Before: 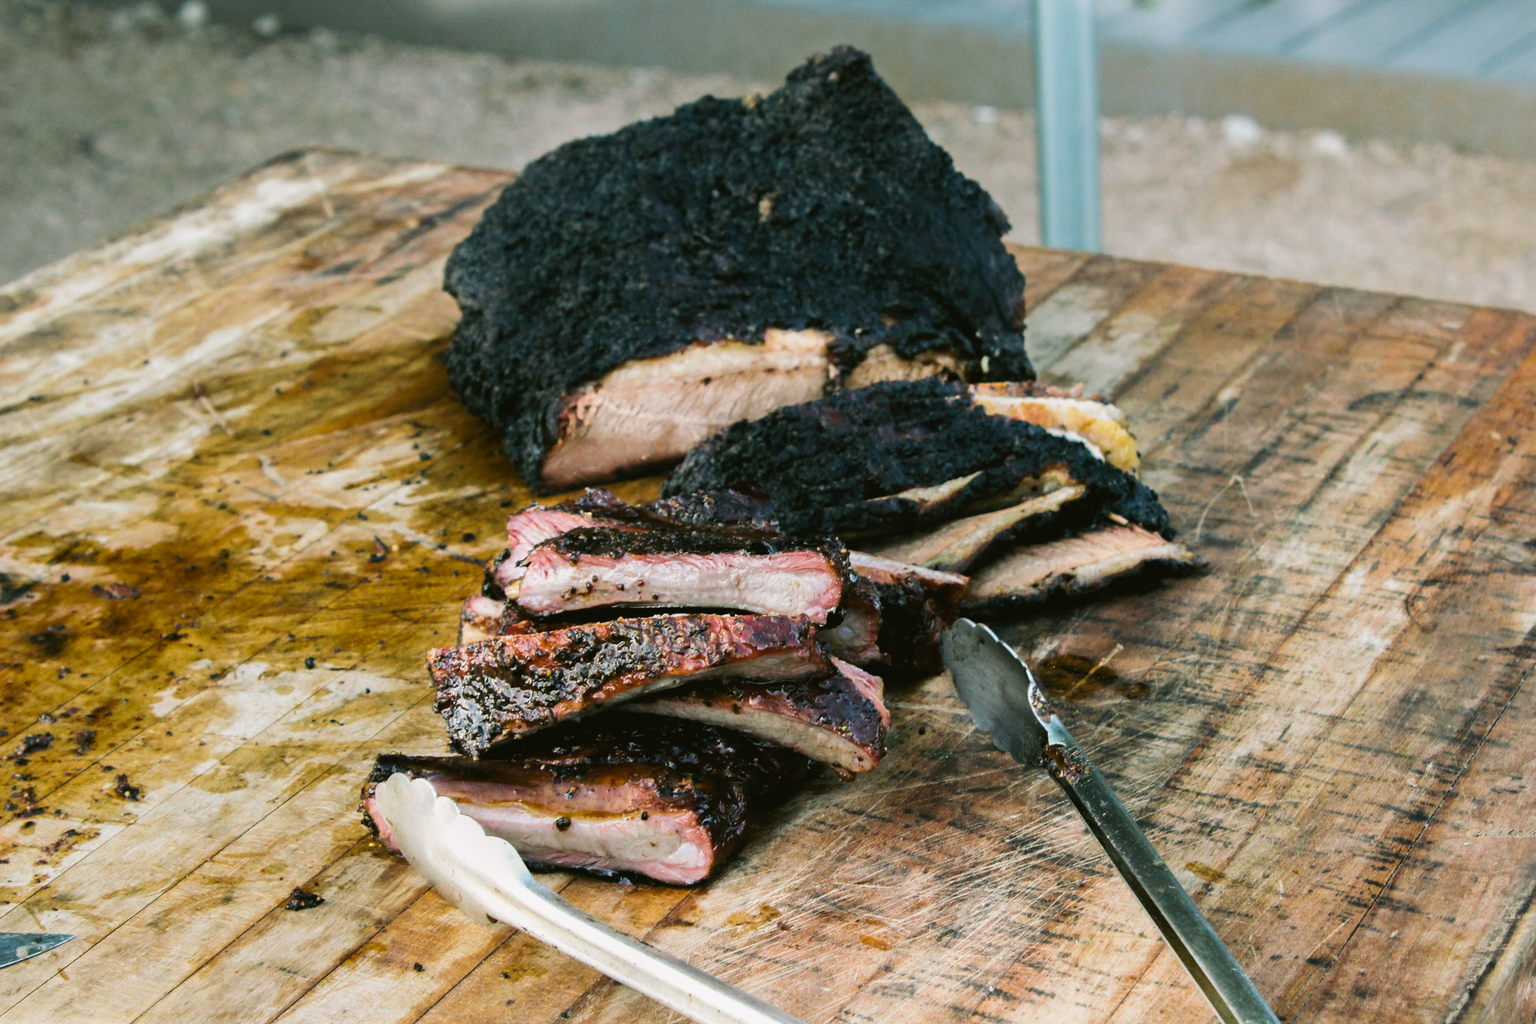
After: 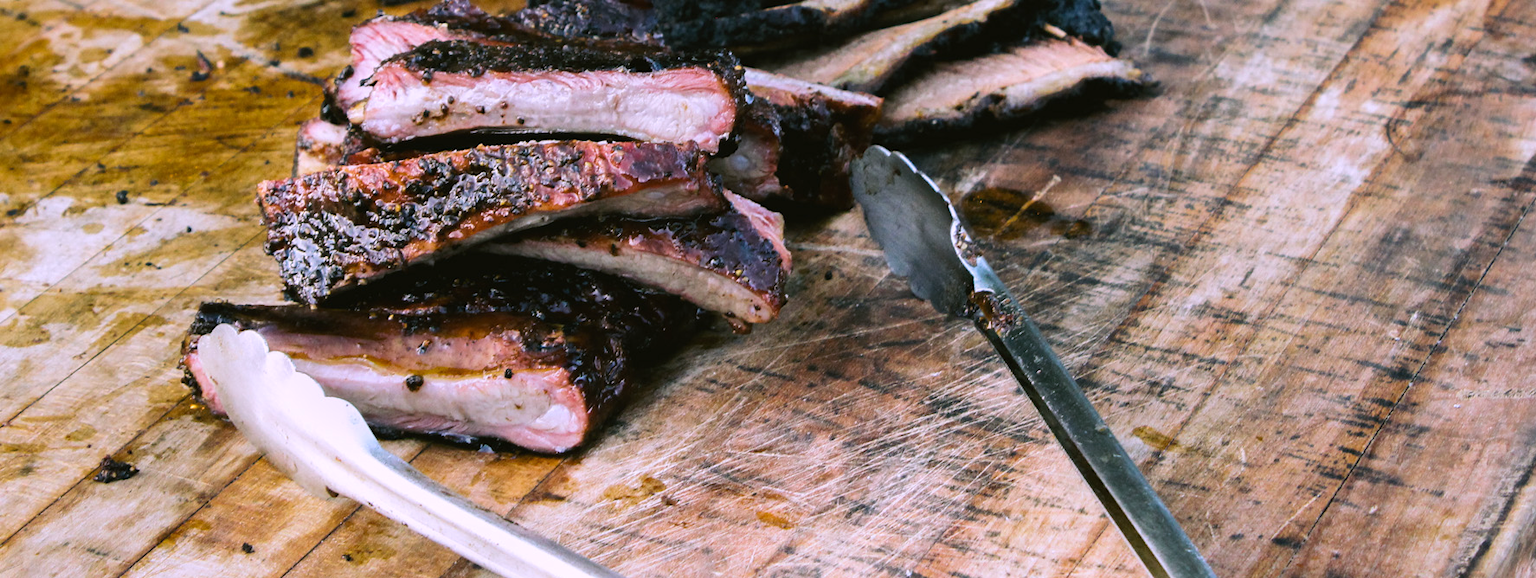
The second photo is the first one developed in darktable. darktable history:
color contrast: green-magenta contrast 0.96
crop and rotate: left 13.306%, top 48.129%, bottom 2.928%
white balance: red 1.042, blue 1.17
